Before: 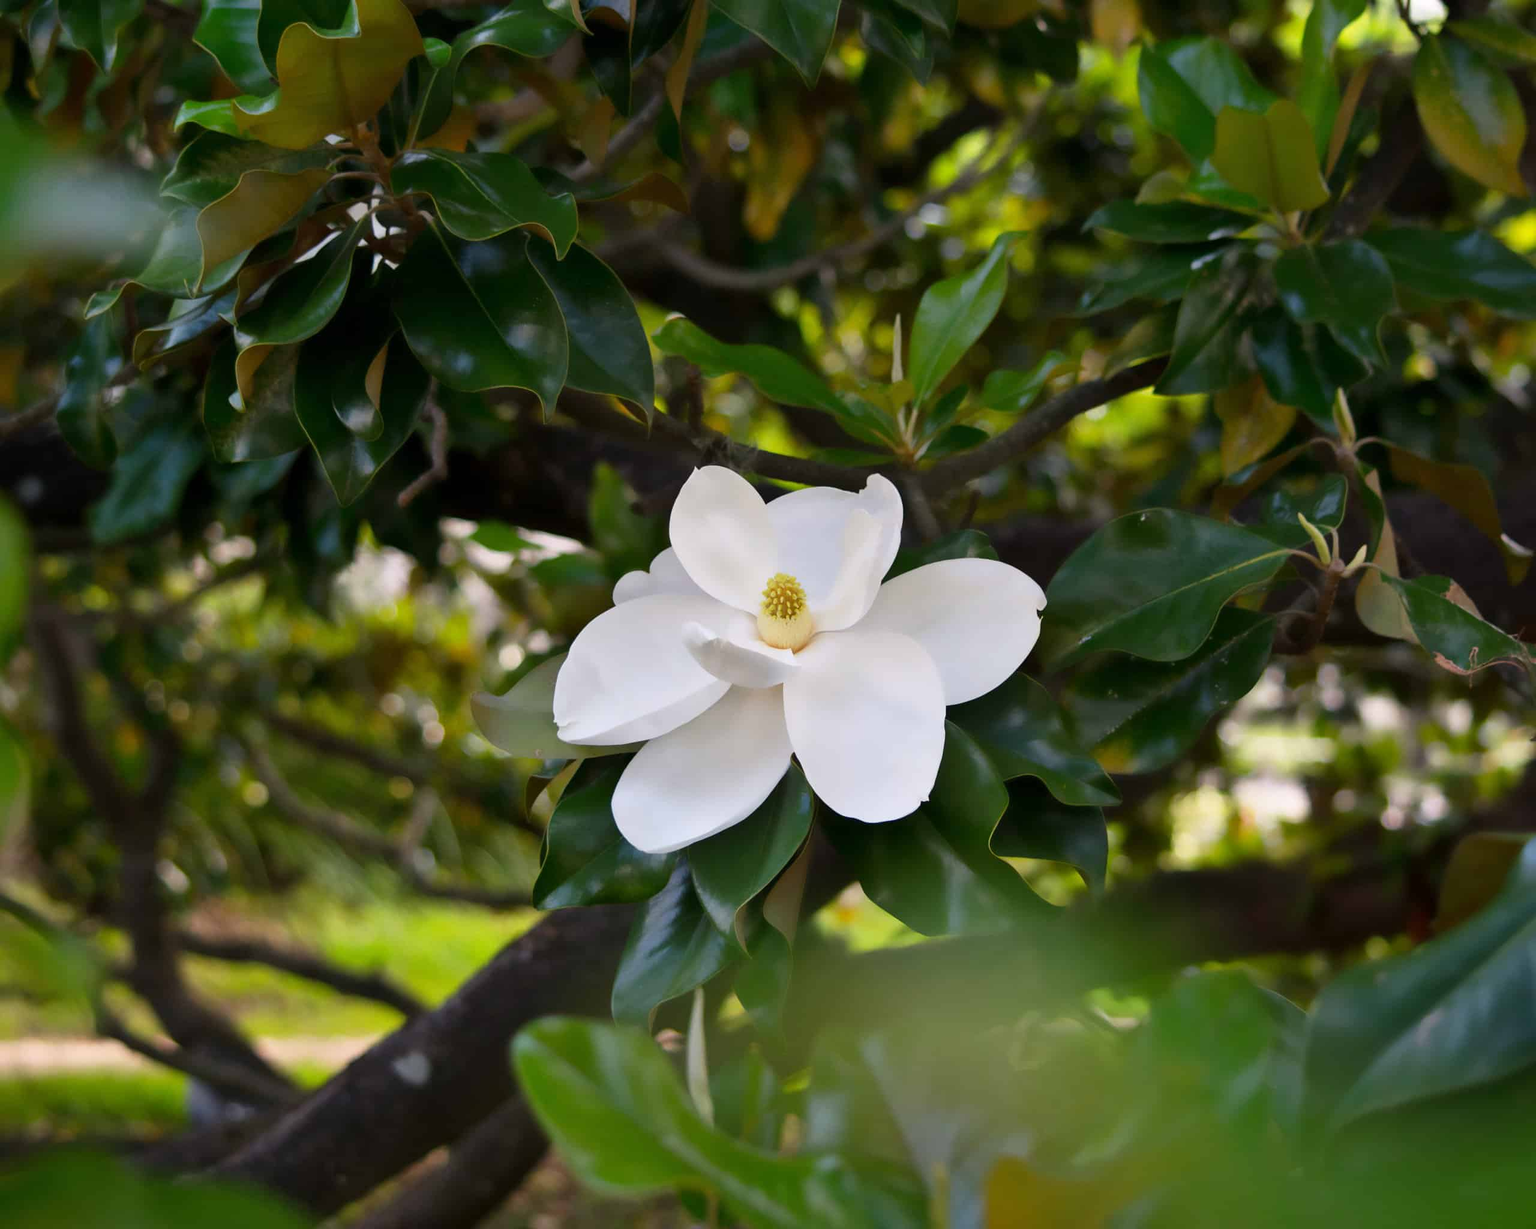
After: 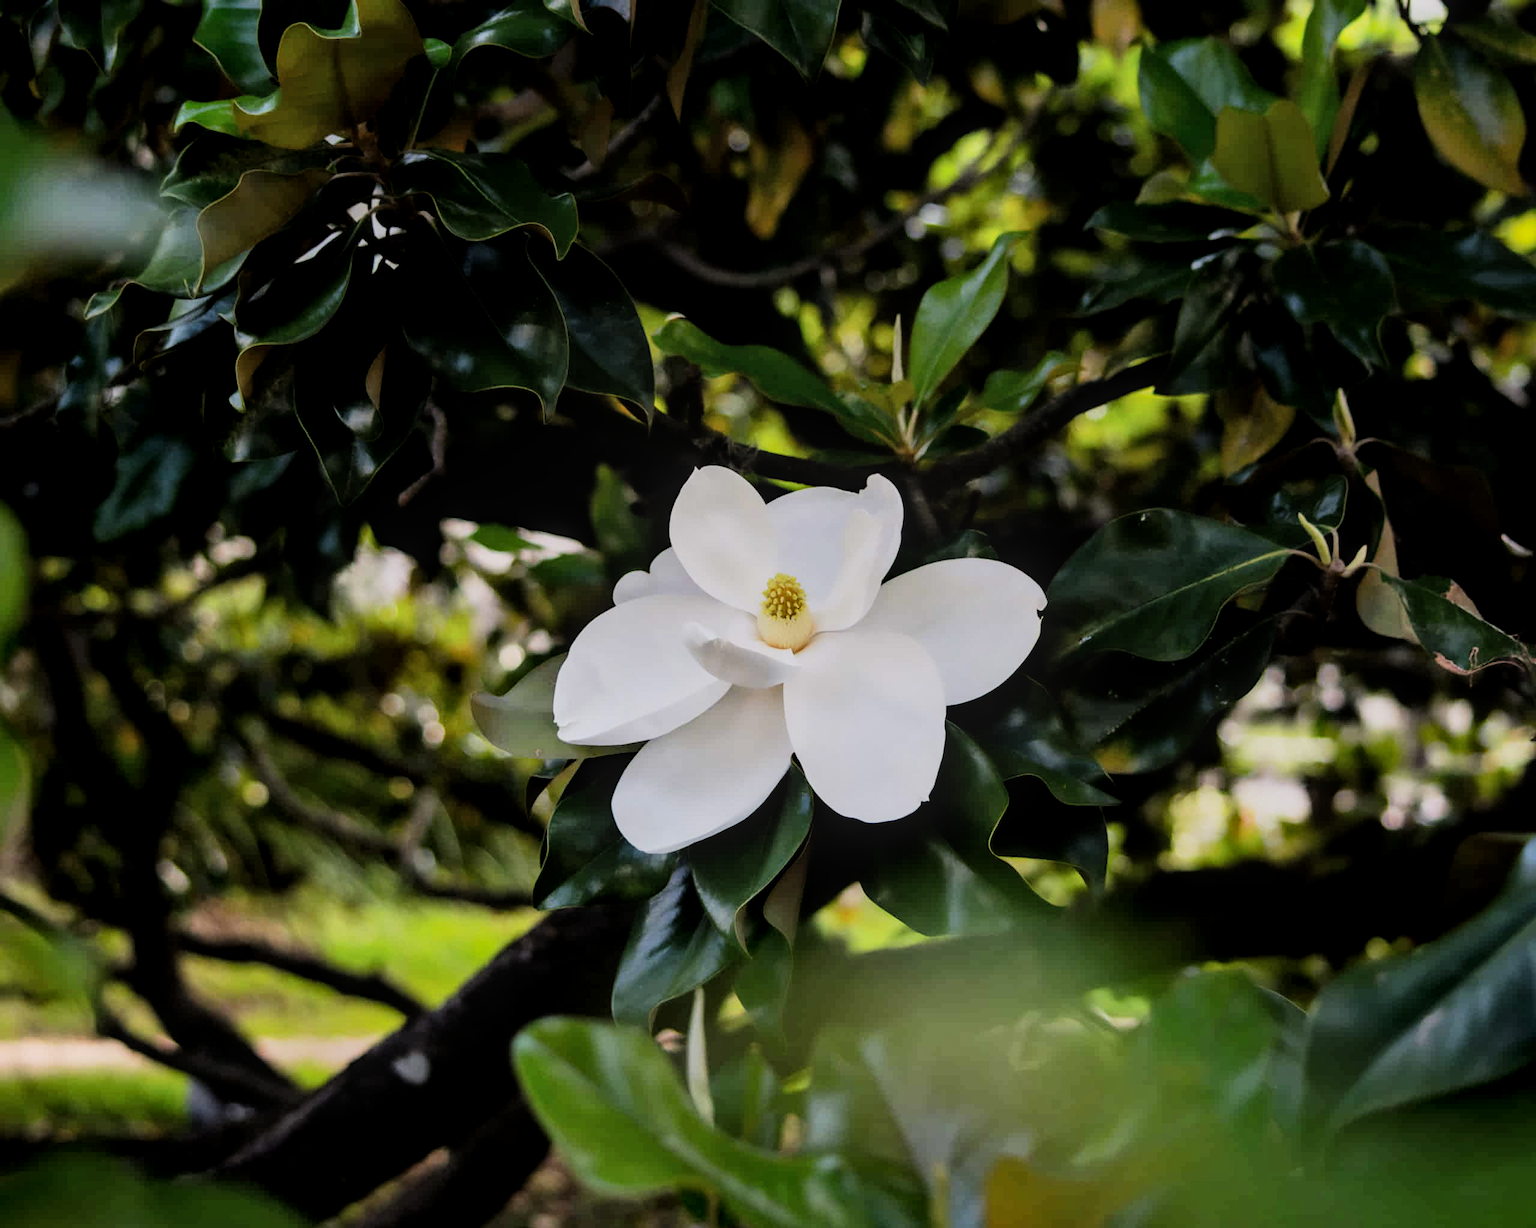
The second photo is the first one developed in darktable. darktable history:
local contrast: on, module defaults
filmic rgb: black relative exposure -5 EV, hardness 2.88, contrast 1.4, highlights saturation mix -30%
